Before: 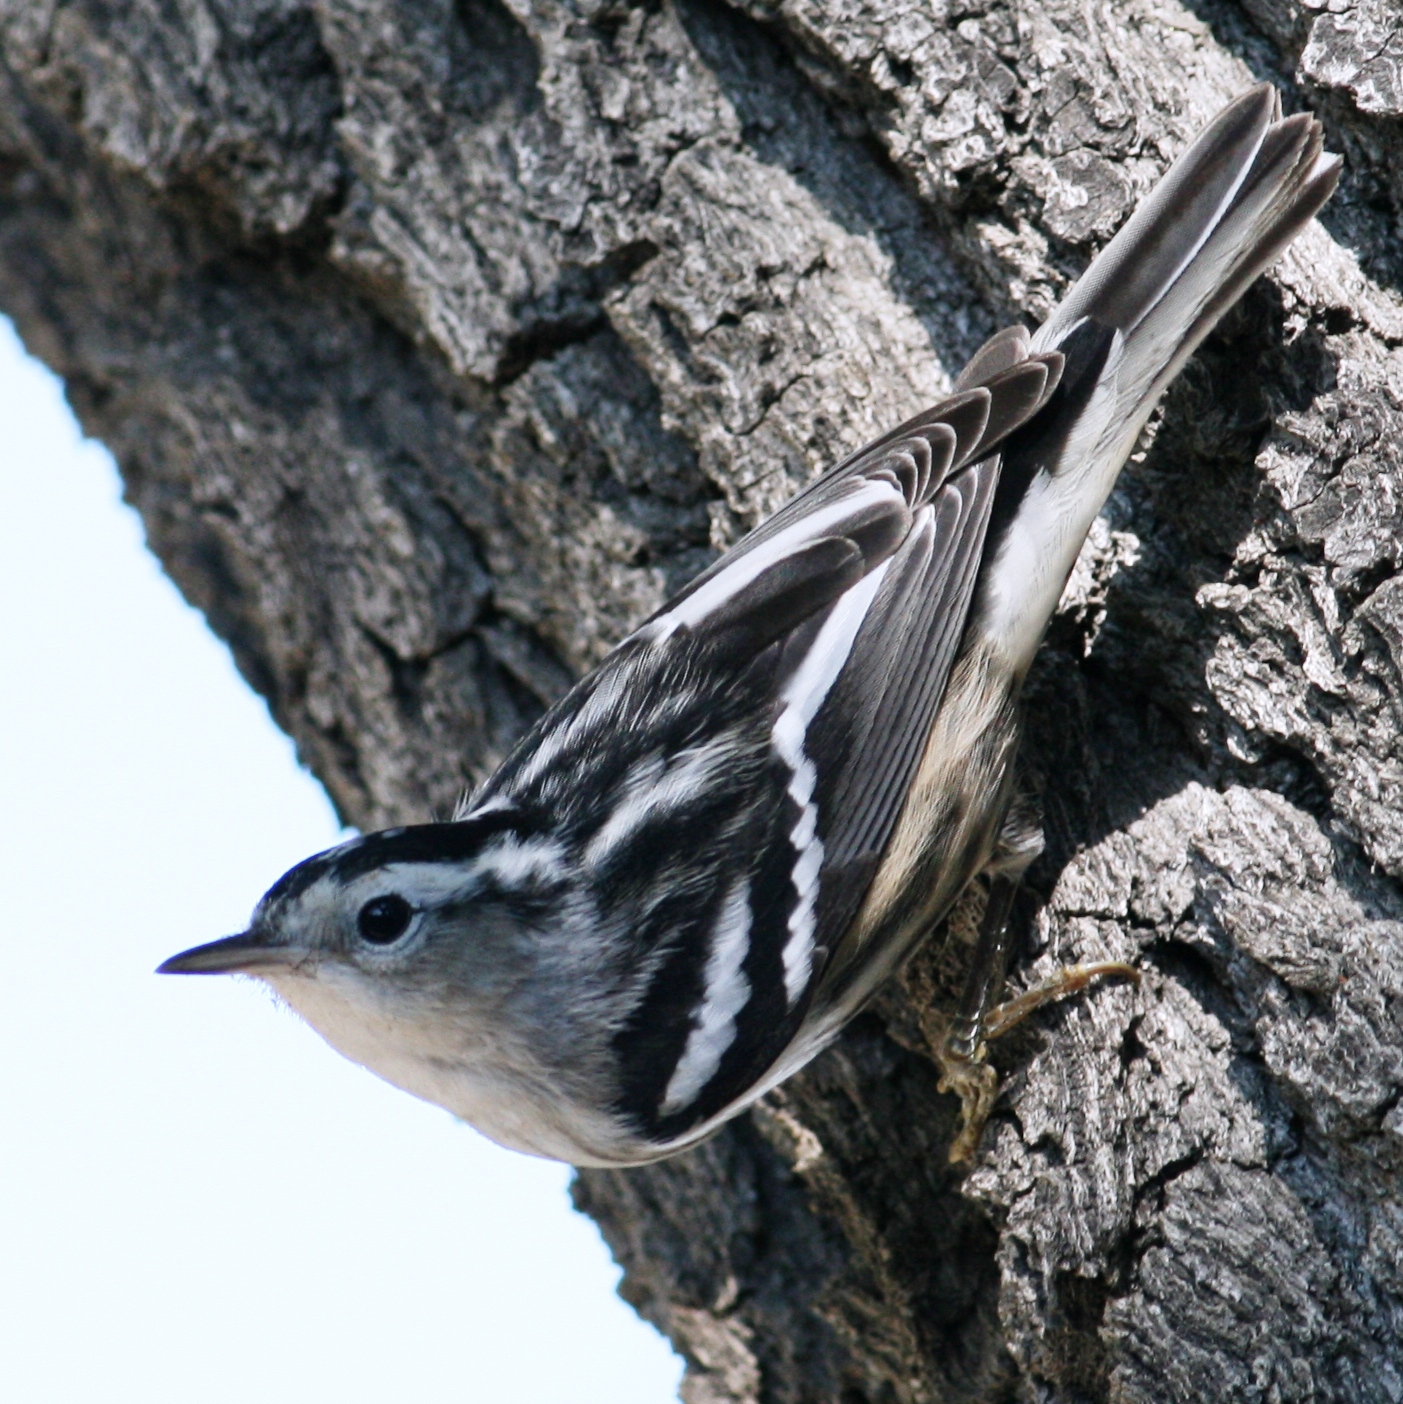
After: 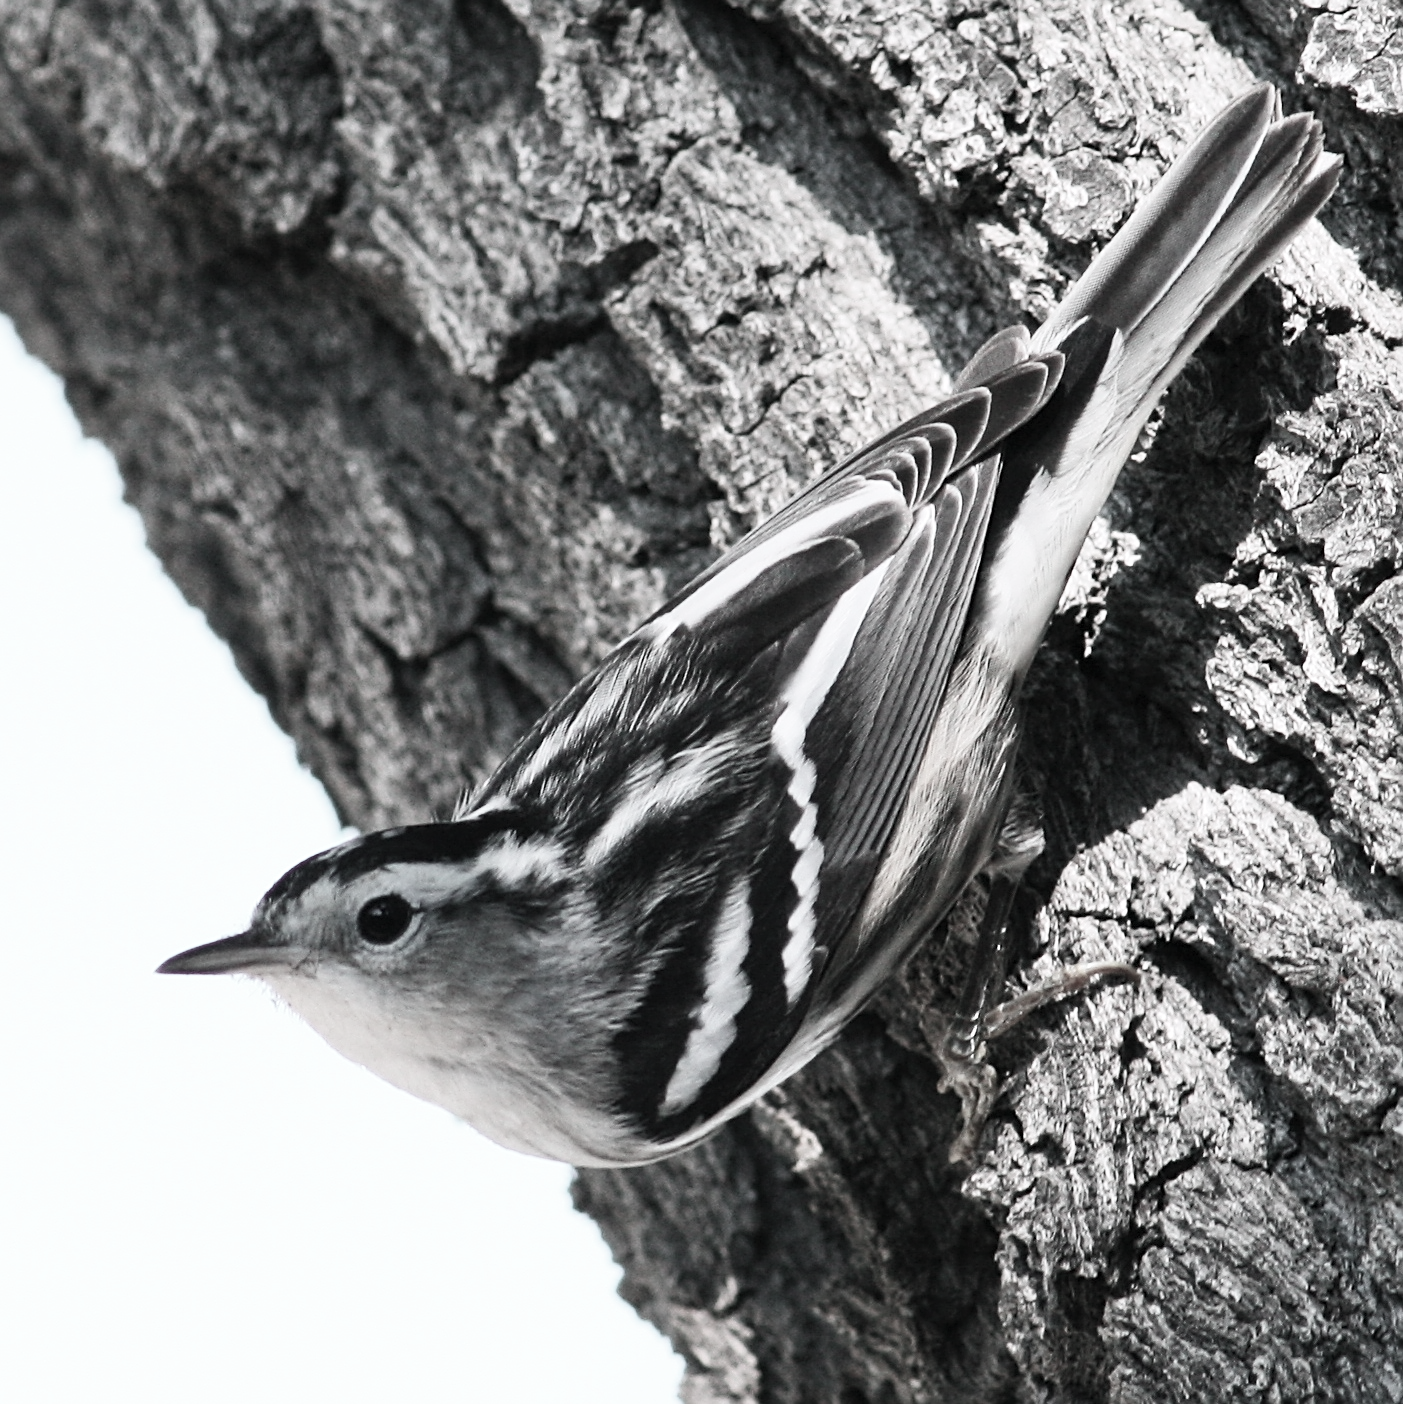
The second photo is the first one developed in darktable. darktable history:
sharpen: on, module defaults
color contrast: green-magenta contrast 0.3, blue-yellow contrast 0.15
contrast brightness saturation: contrast 0.2, brightness 0.16, saturation 0.22
